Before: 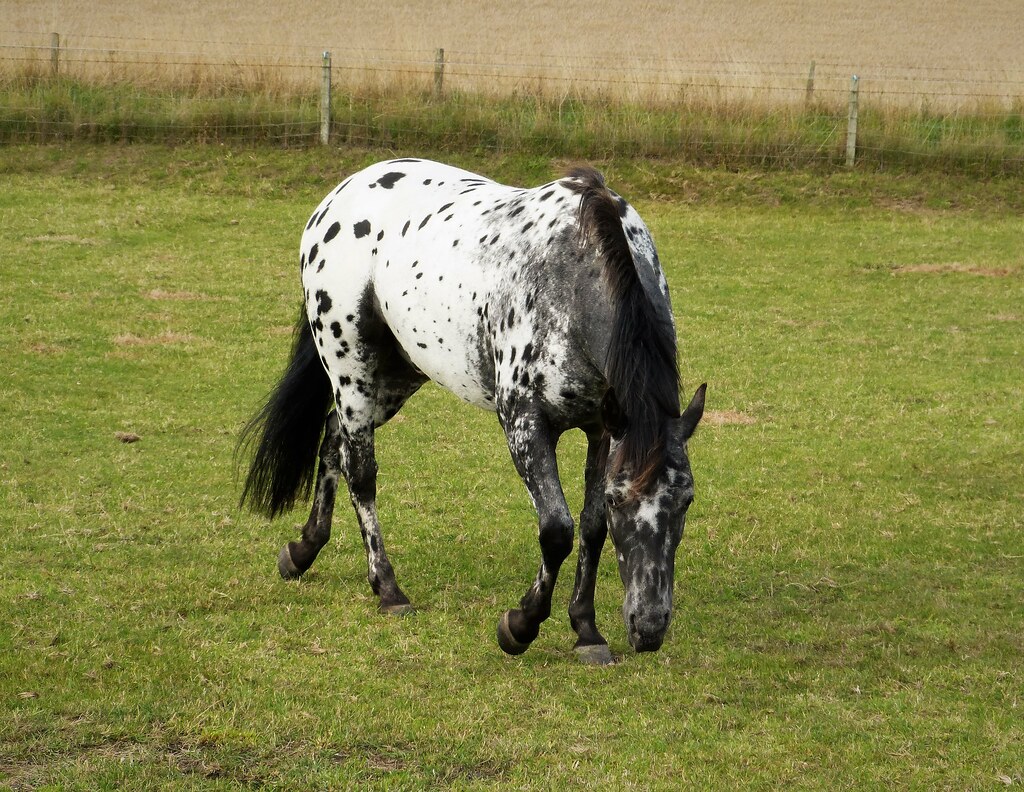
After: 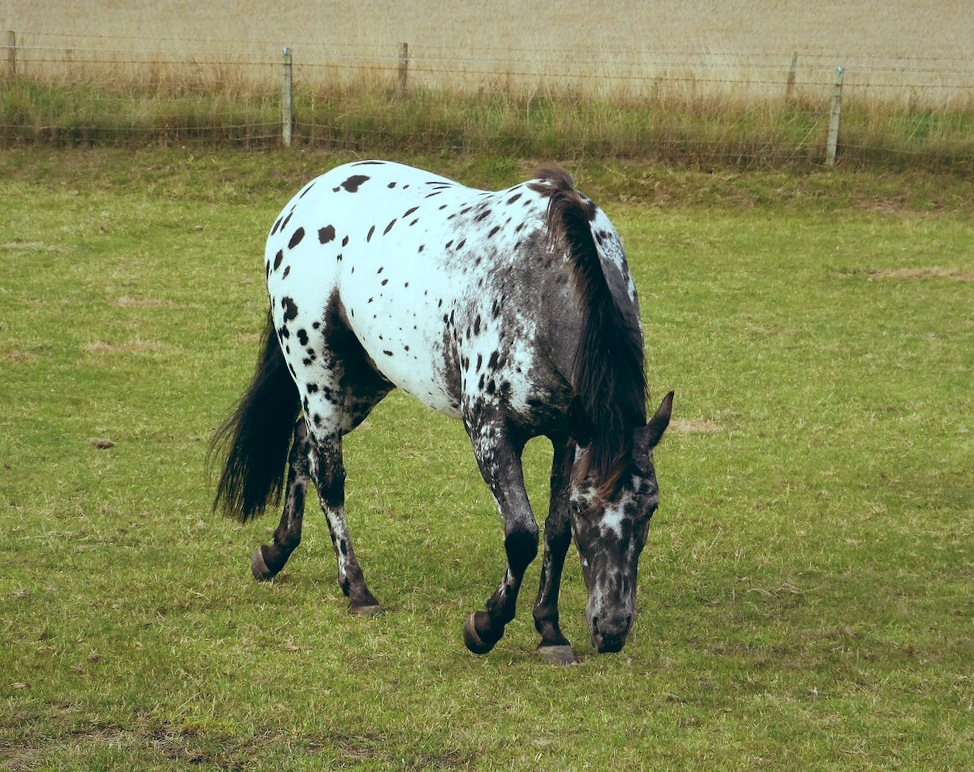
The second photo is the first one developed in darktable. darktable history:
color balance: lift [1.003, 0.993, 1.001, 1.007], gamma [1.018, 1.072, 0.959, 0.928], gain [0.974, 0.873, 1.031, 1.127]
tone equalizer: on, module defaults
rotate and perspective: rotation 0.074°, lens shift (vertical) 0.096, lens shift (horizontal) -0.041, crop left 0.043, crop right 0.952, crop top 0.024, crop bottom 0.979
